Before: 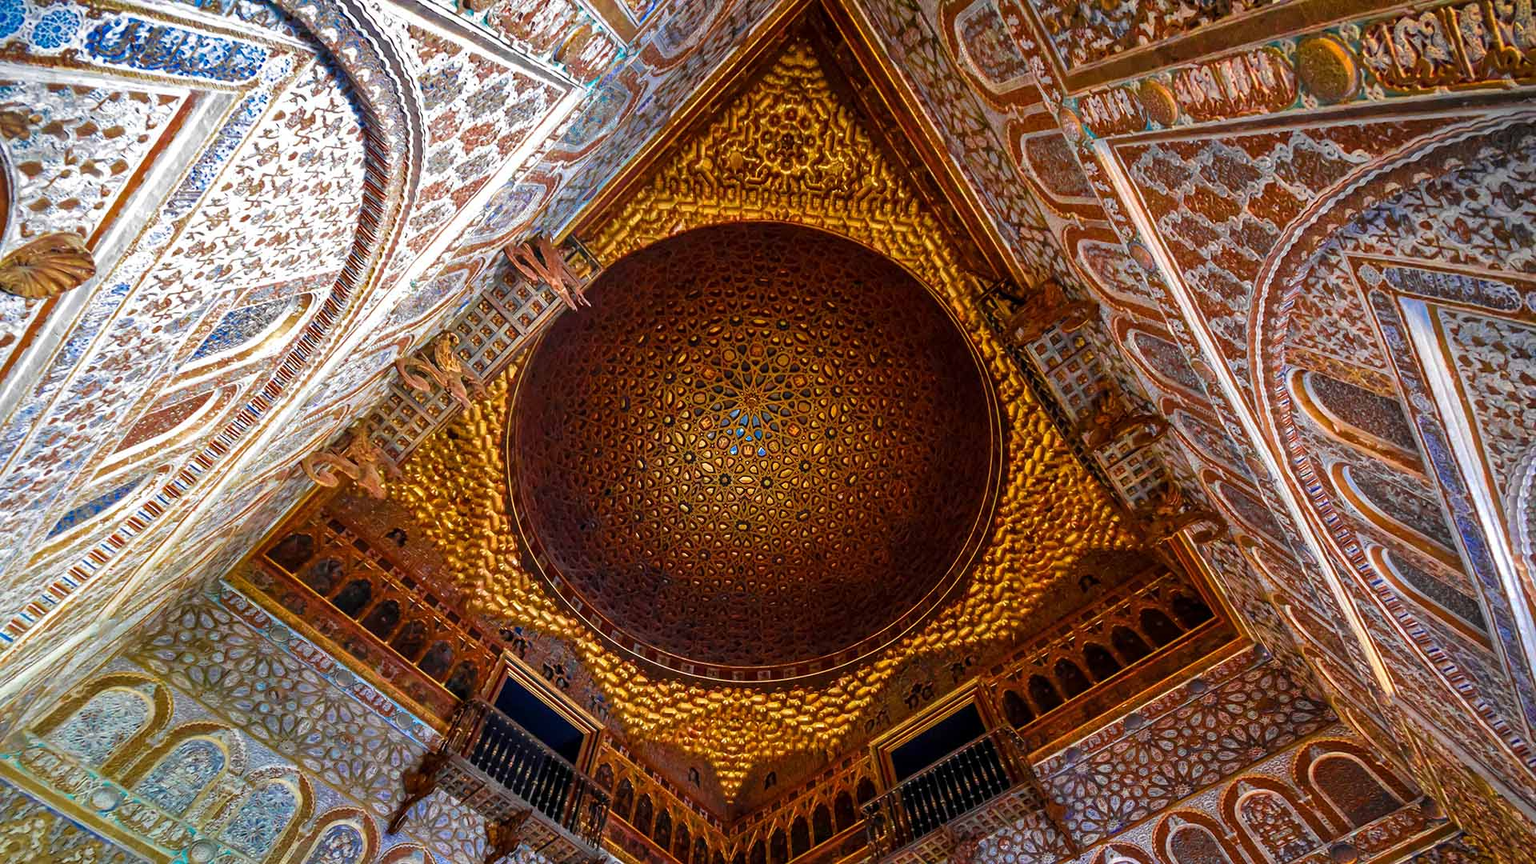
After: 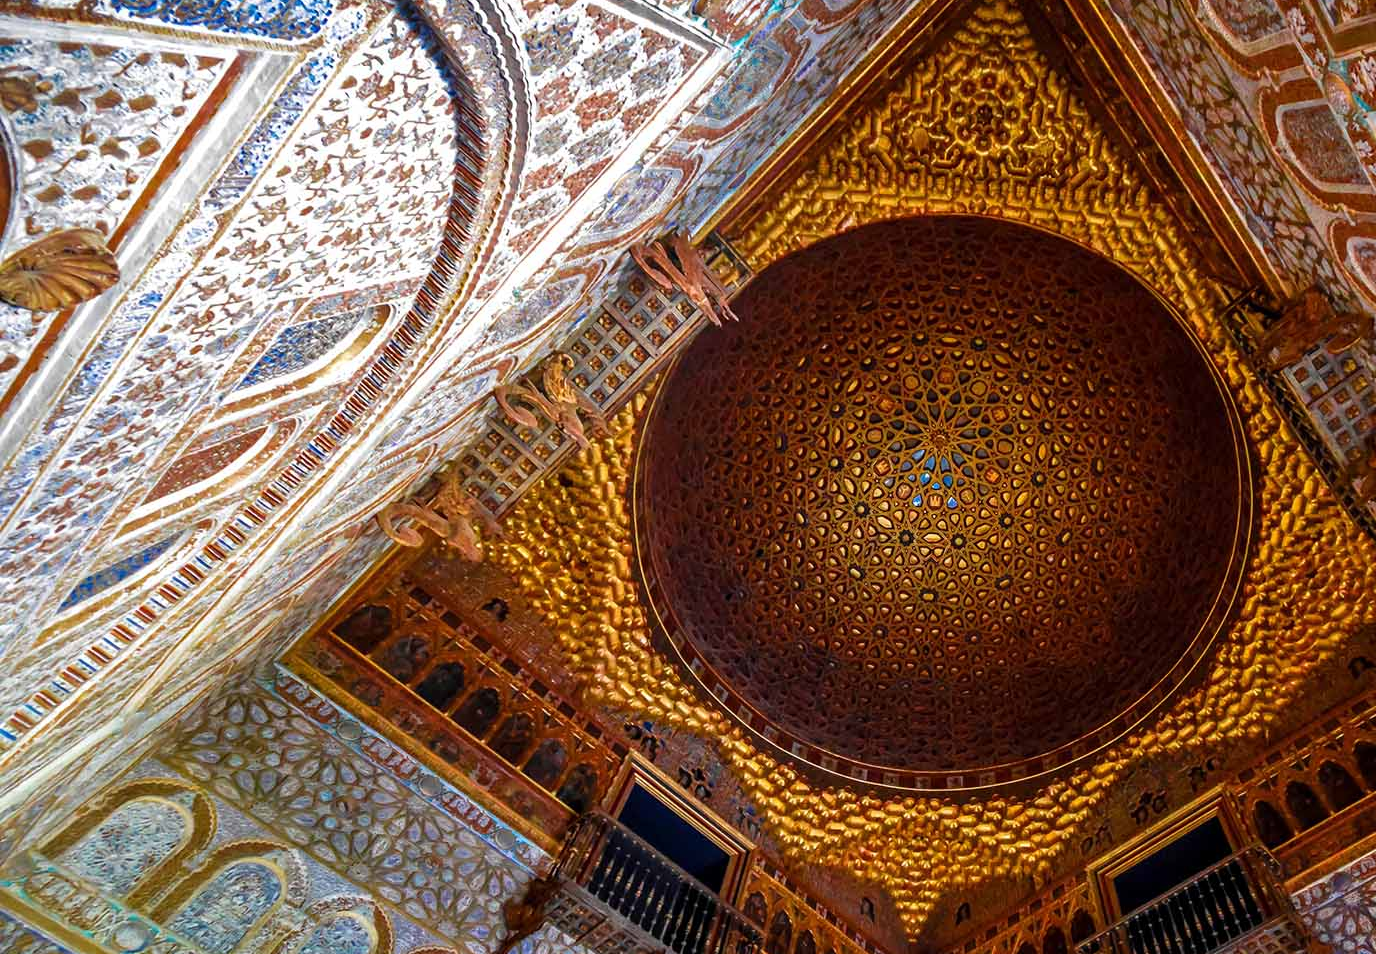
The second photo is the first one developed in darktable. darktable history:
crop: top 5.803%, right 27.864%, bottom 5.804%
rotate and perspective: automatic cropping original format, crop left 0, crop top 0
